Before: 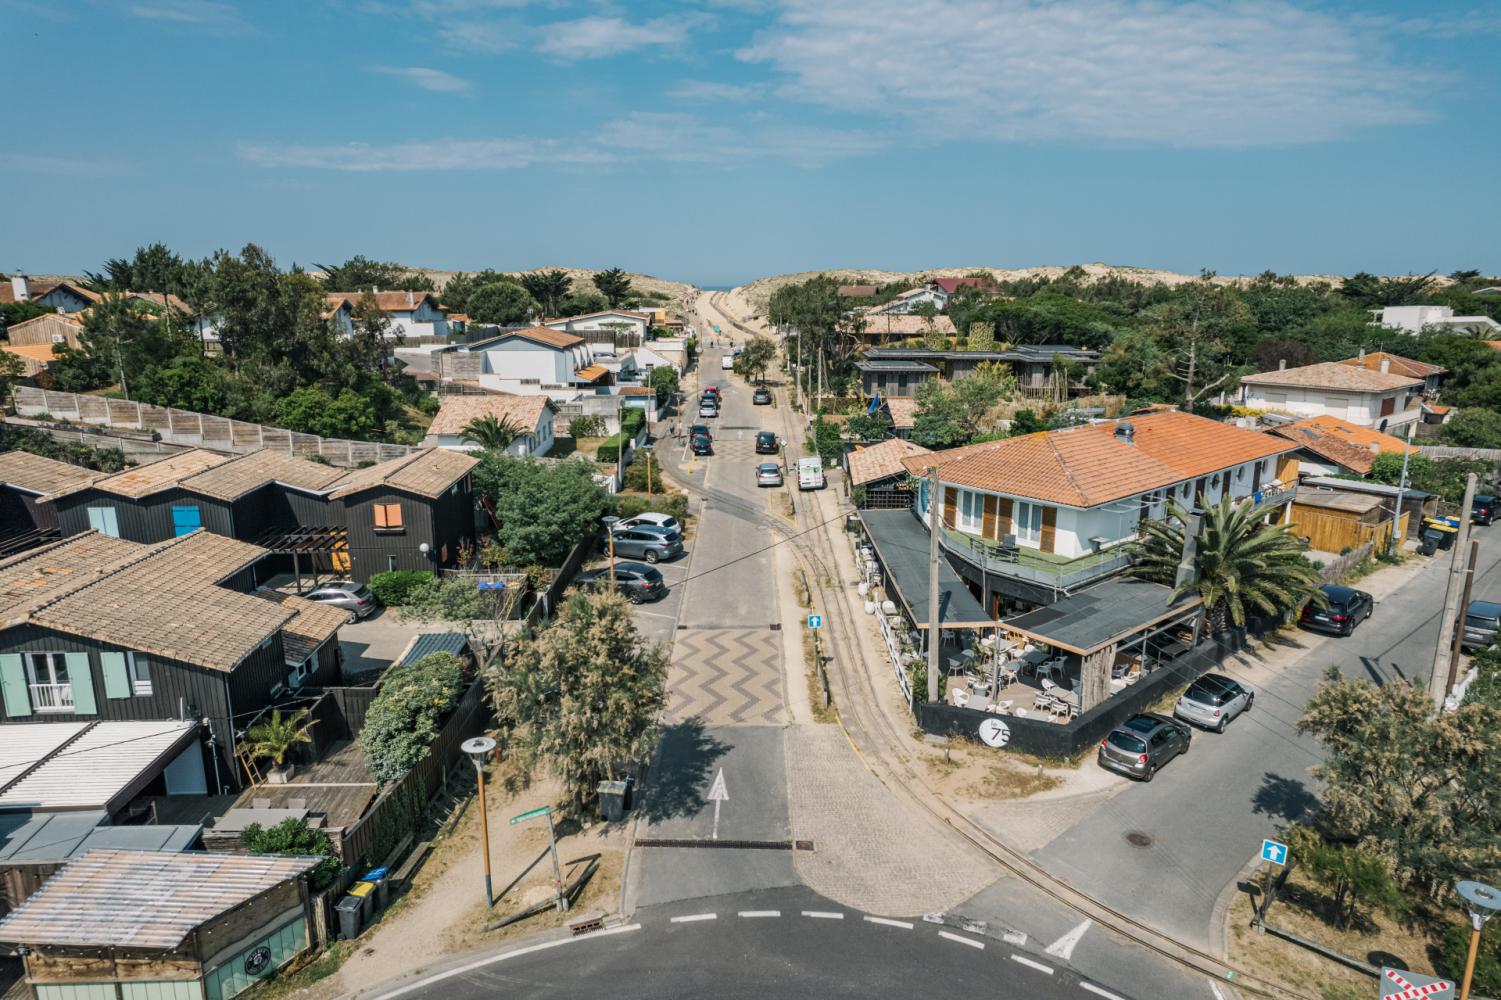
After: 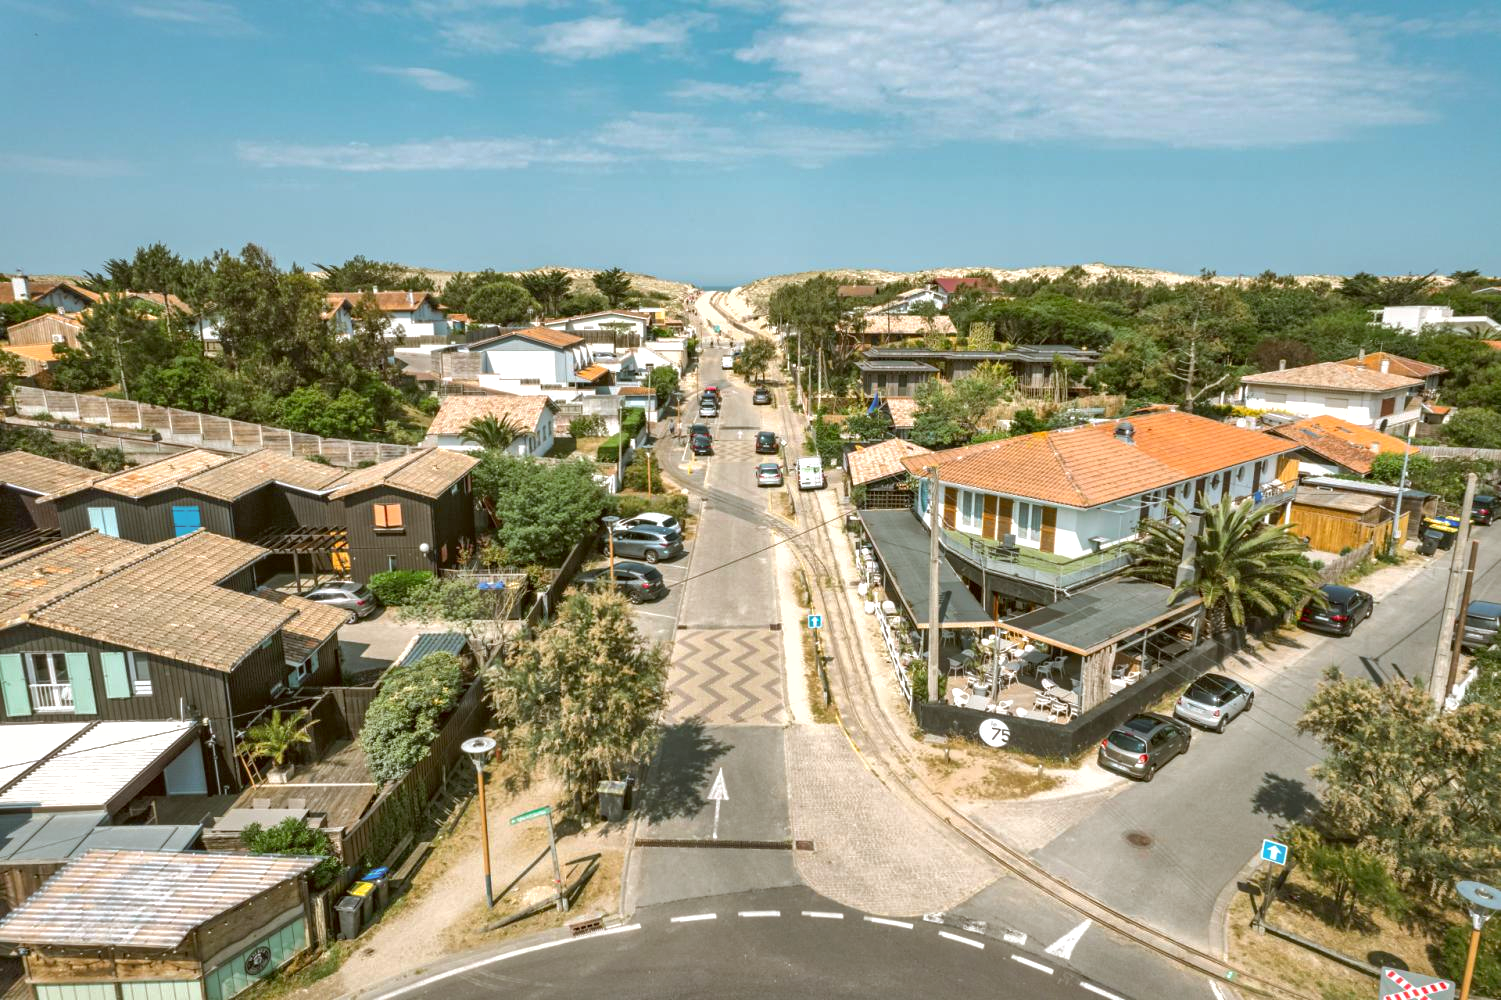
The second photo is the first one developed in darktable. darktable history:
color correction: highlights a* -0.482, highlights b* 0.161, shadows a* 4.66, shadows b* 20.72
shadows and highlights: on, module defaults
exposure: black level correction 0, exposure 0.7 EV, compensate exposure bias true, compensate highlight preservation false
